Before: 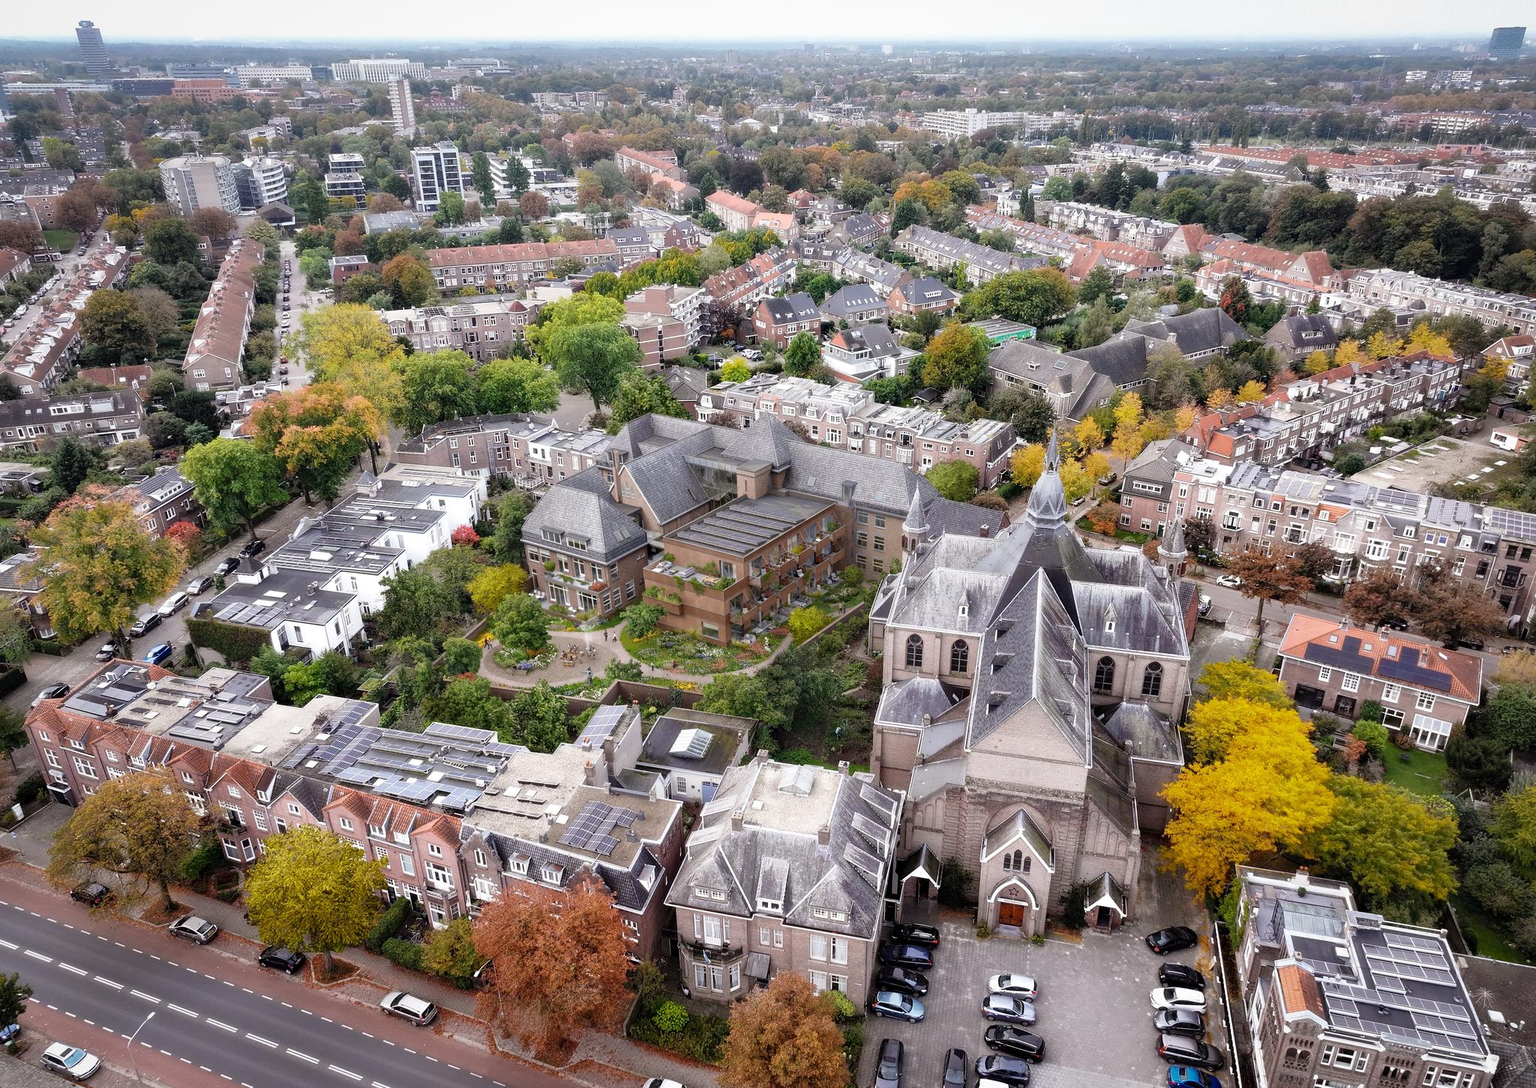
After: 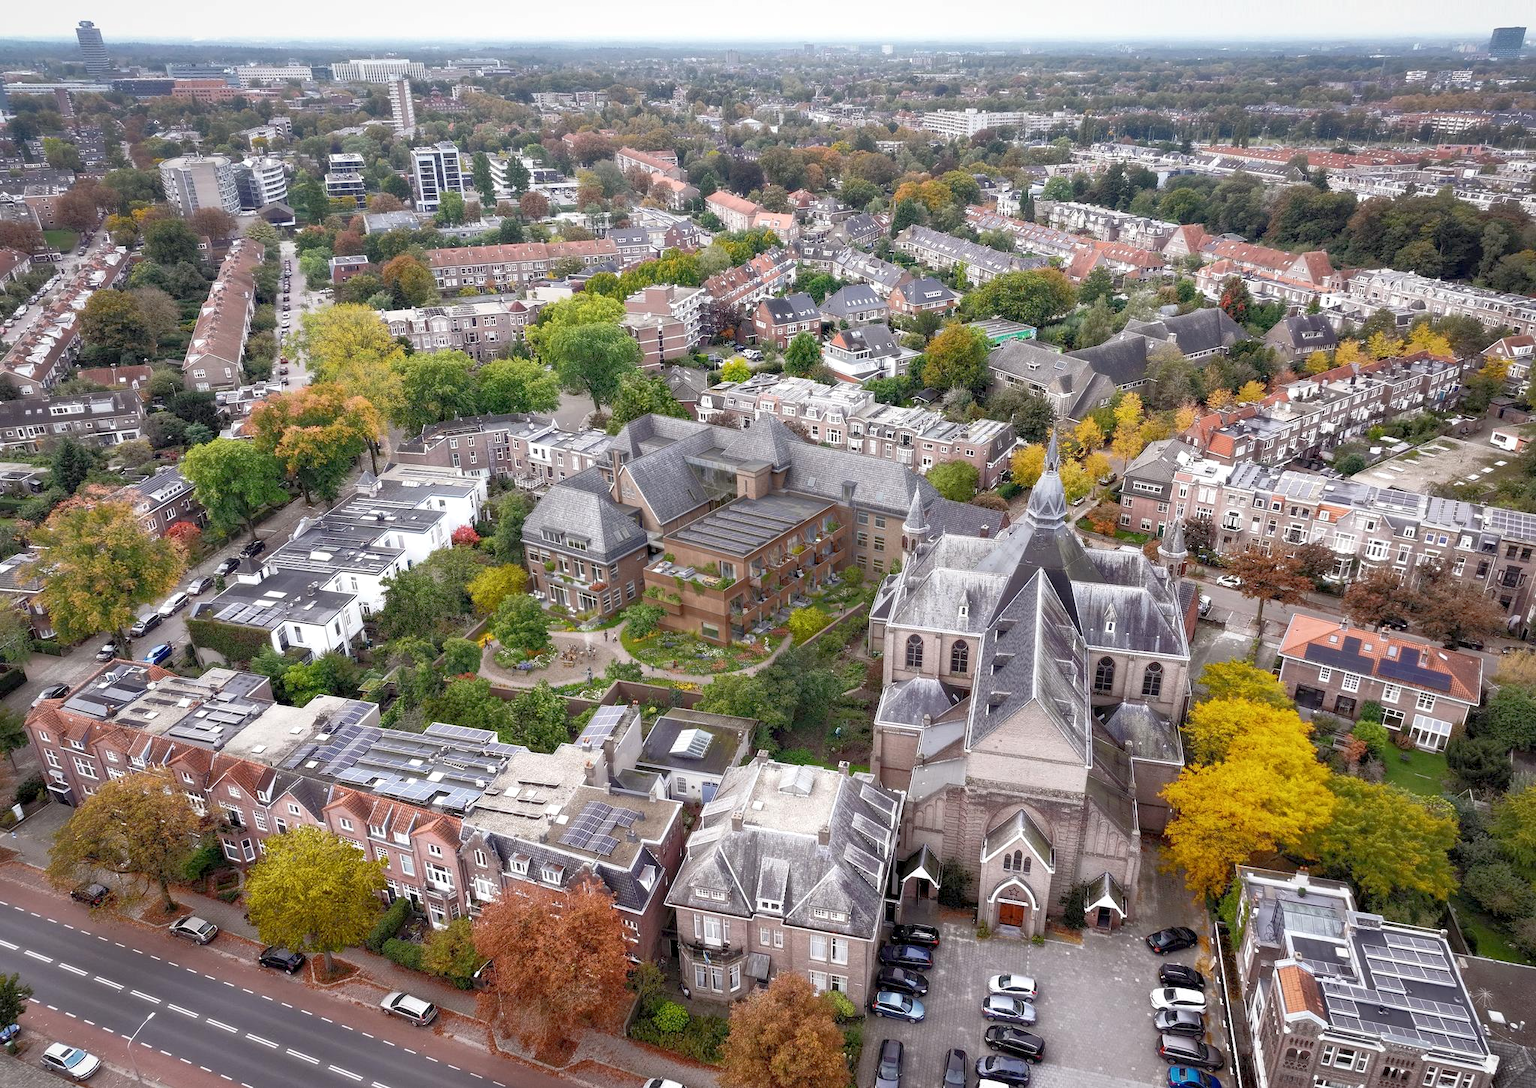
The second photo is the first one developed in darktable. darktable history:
rgb curve: curves: ch0 [(0, 0) (0.072, 0.166) (0.217, 0.293) (0.414, 0.42) (1, 1)], compensate middle gray true, preserve colors basic power
local contrast: highlights 100%, shadows 100%, detail 120%, midtone range 0.2
